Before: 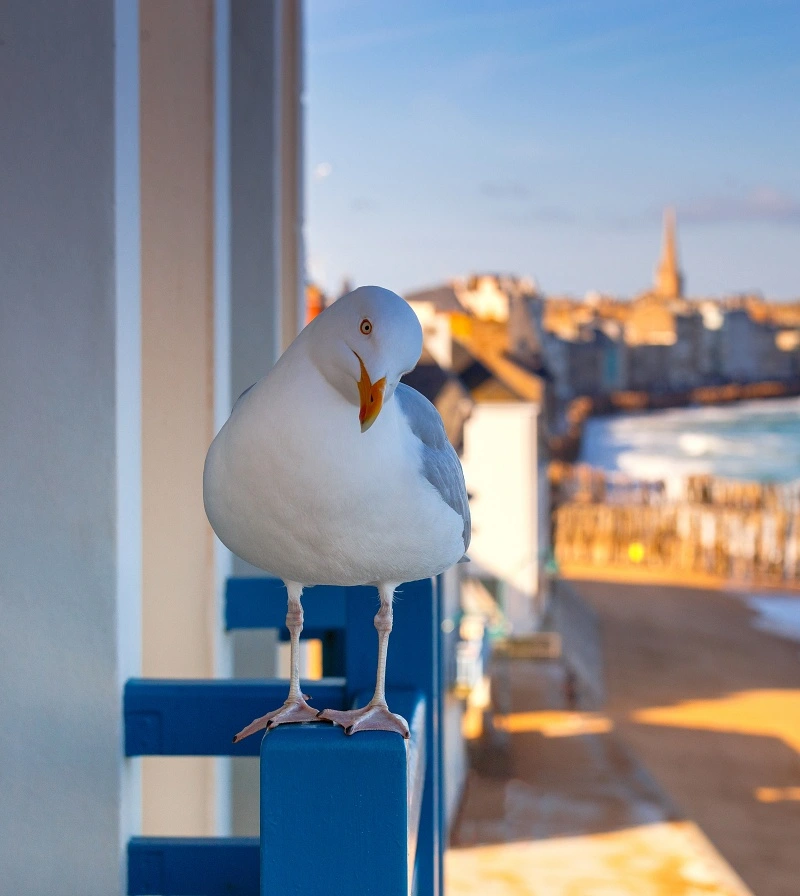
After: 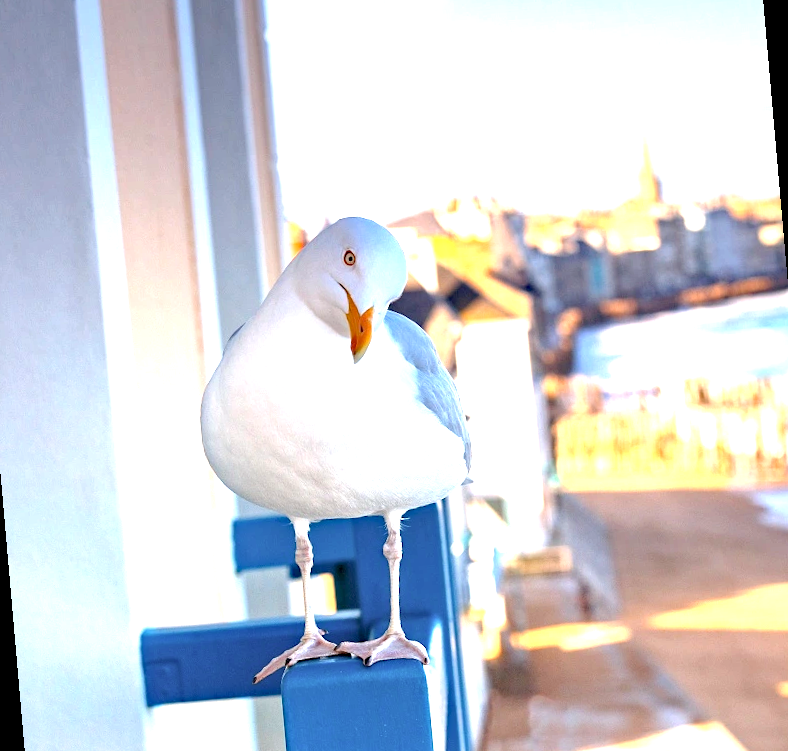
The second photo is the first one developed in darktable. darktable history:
haze removal: compatibility mode true, adaptive false
exposure: black level correction 0.001, exposure 1.822 EV, compensate exposure bias true, compensate highlight preservation false
rotate and perspective: rotation -5°, crop left 0.05, crop right 0.952, crop top 0.11, crop bottom 0.89
color correction: saturation 0.8
